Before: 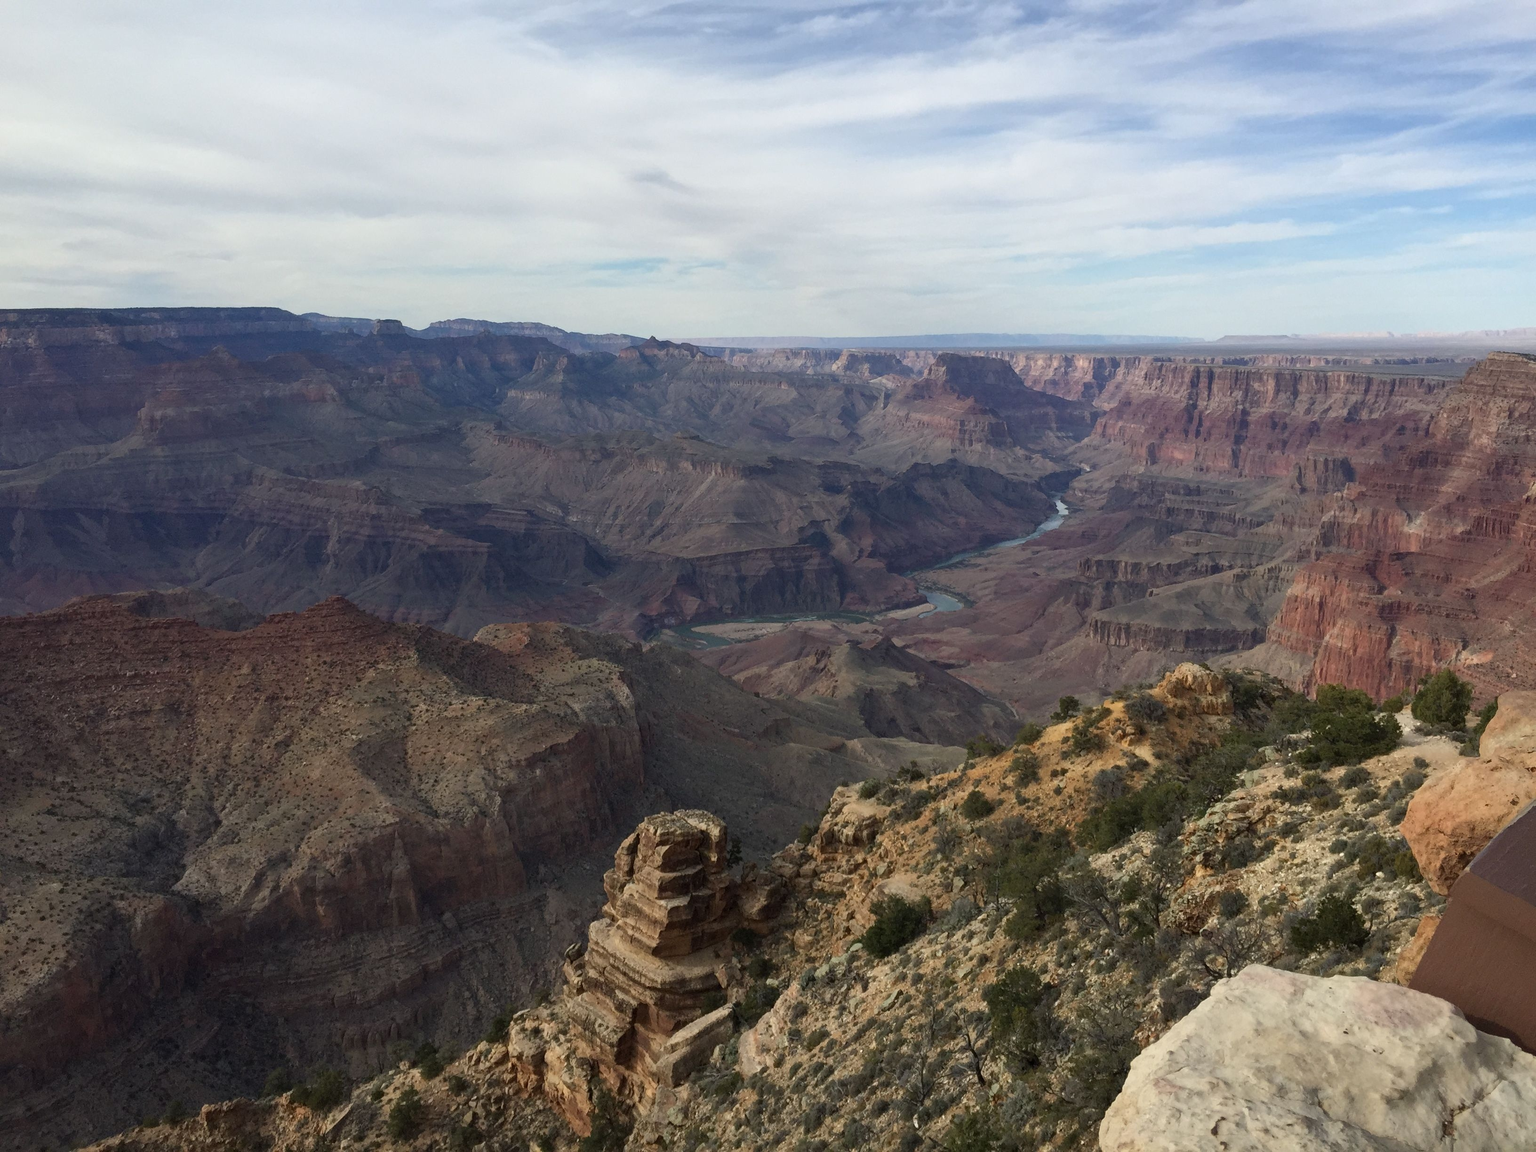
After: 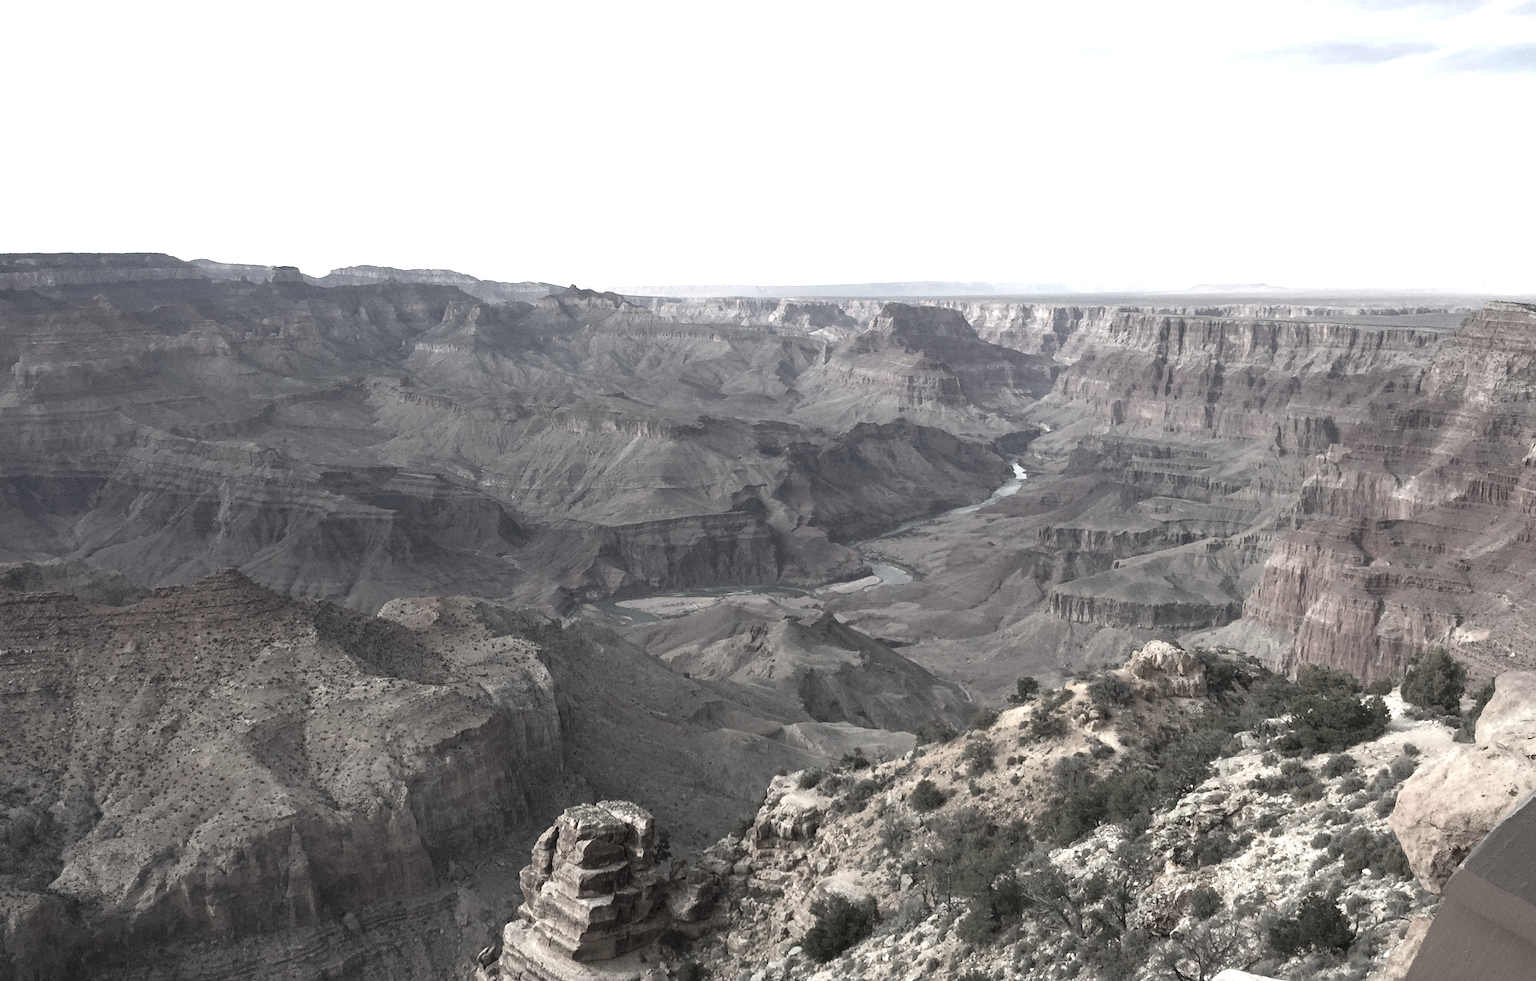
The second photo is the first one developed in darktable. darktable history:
color correction: highlights b* 0.001, saturation 0.216
exposure: black level correction 0, exposure 1.101 EV, compensate highlight preservation false
crop: left 8.323%, top 6.615%, bottom 15.255%
